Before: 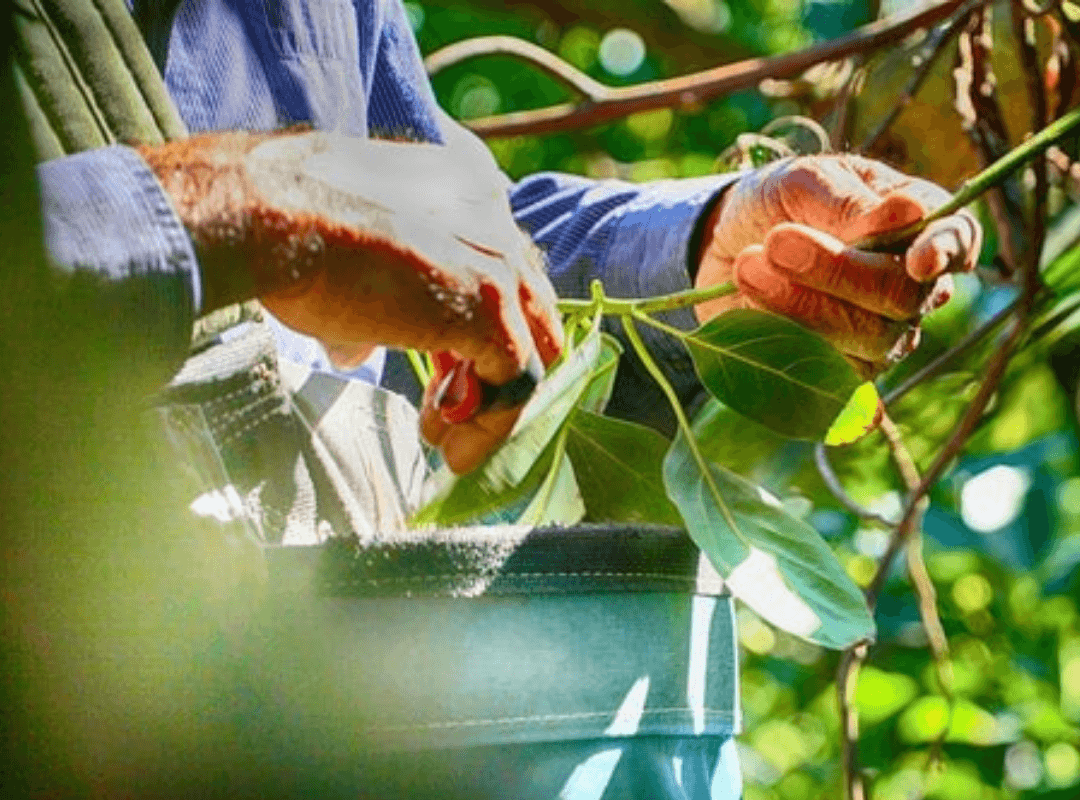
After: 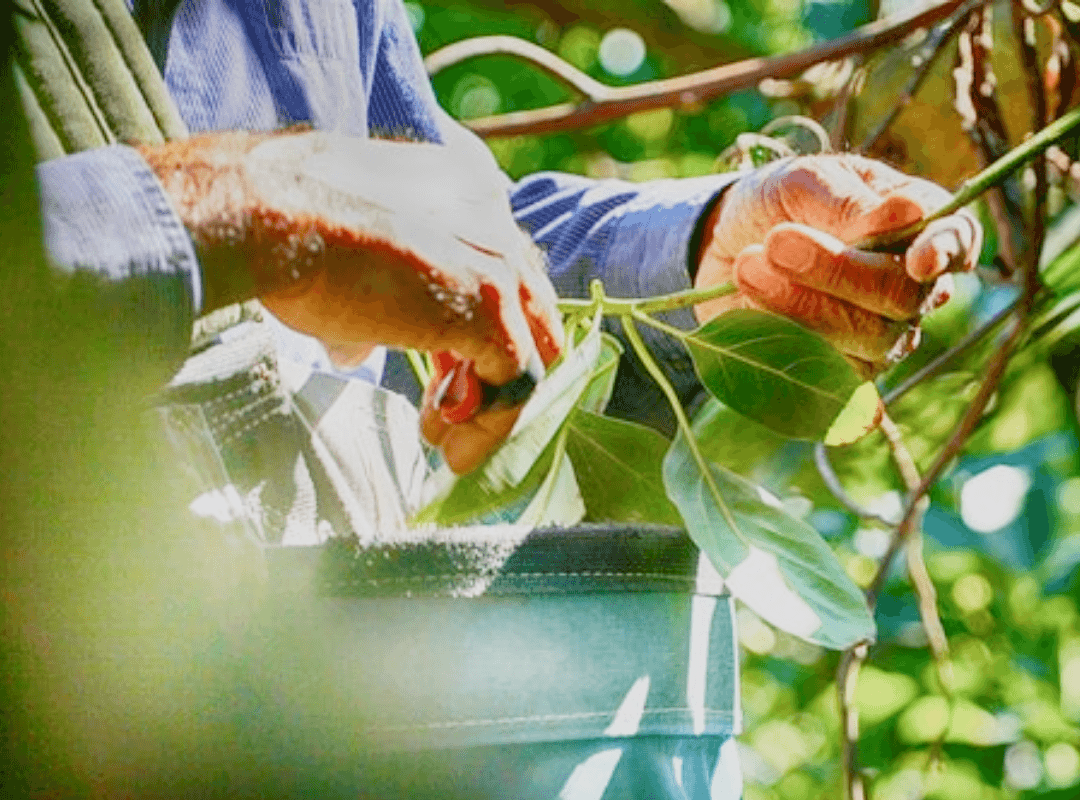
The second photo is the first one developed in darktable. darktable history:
exposure: black level correction 0, exposure 0.694 EV, compensate highlight preservation false
filmic rgb: black relative exposure -13 EV, white relative exposure 4.03 EV, target white luminance 85.046%, hardness 6.29, latitude 42.19%, contrast 0.864, shadows ↔ highlights balance 8.89%, add noise in highlights 0.001, preserve chrominance no, color science v3 (2019), use custom middle-gray values true, contrast in highlights soft
